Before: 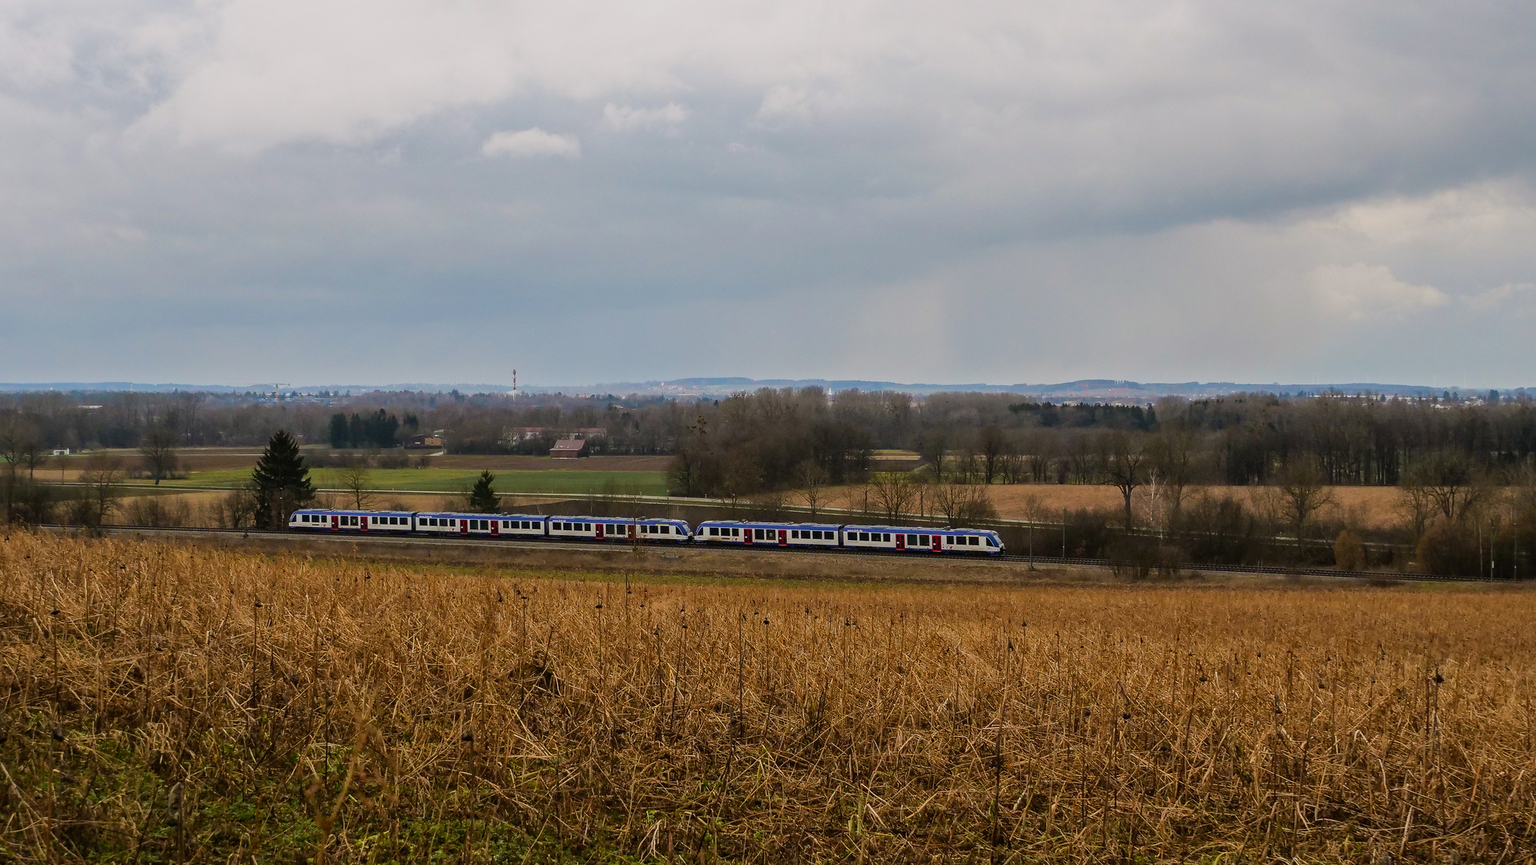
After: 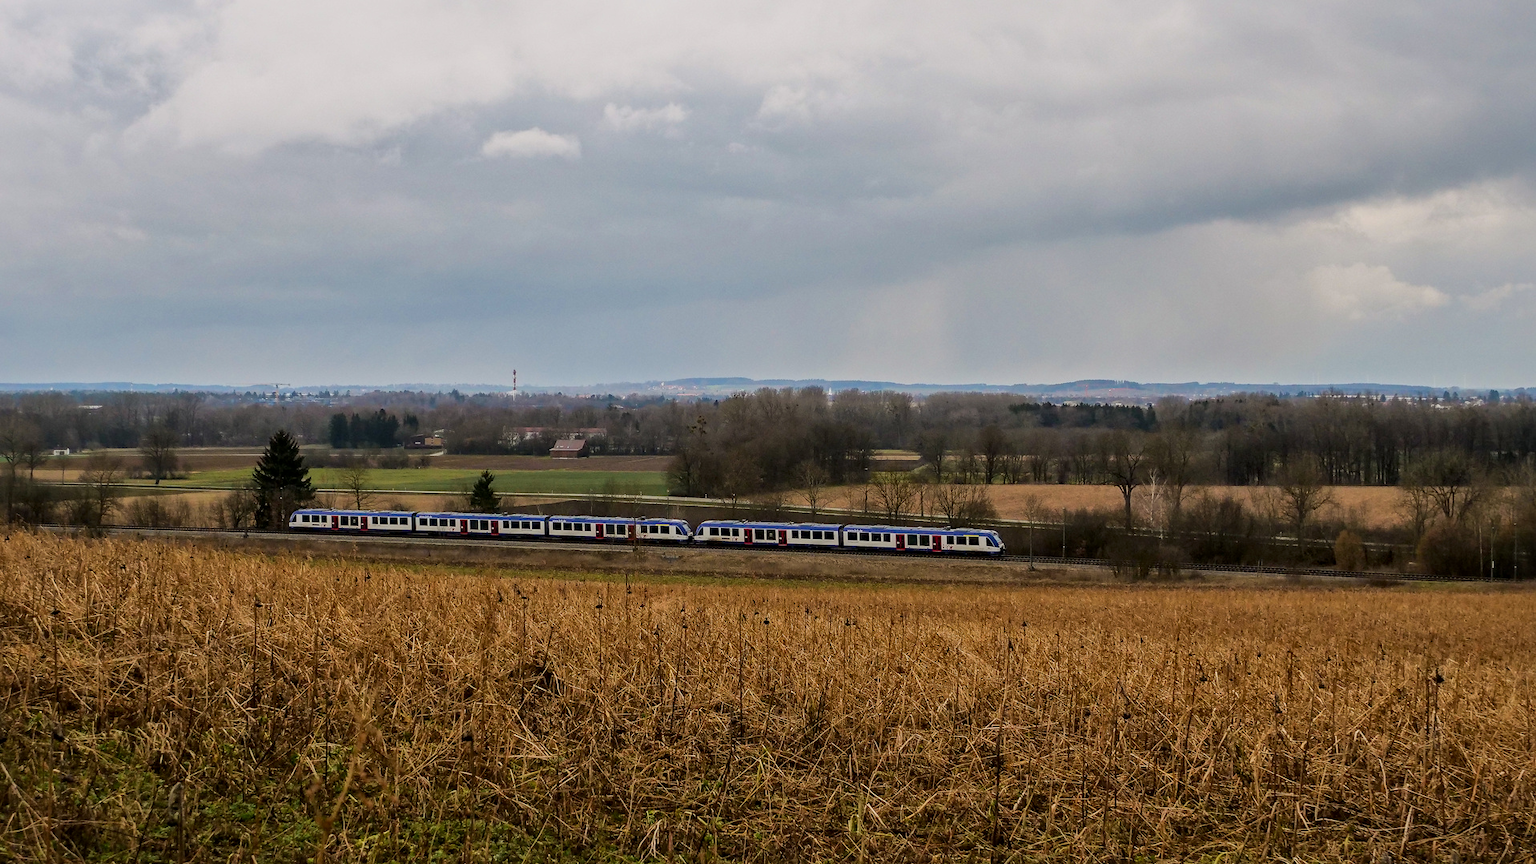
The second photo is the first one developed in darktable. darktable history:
local contrast: mode bilateral grid, contrast 20, coarseness 50, detail 132%, midtone range 0.2
